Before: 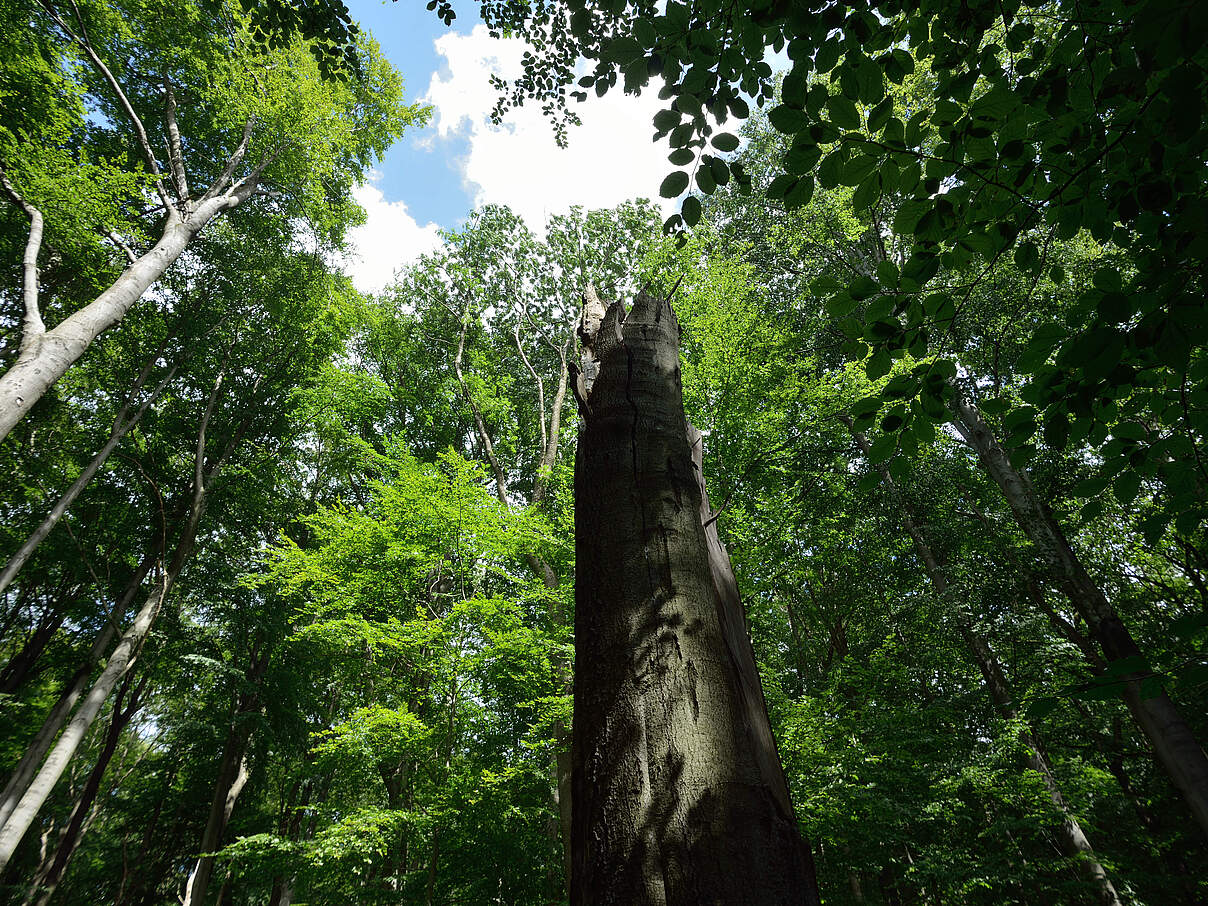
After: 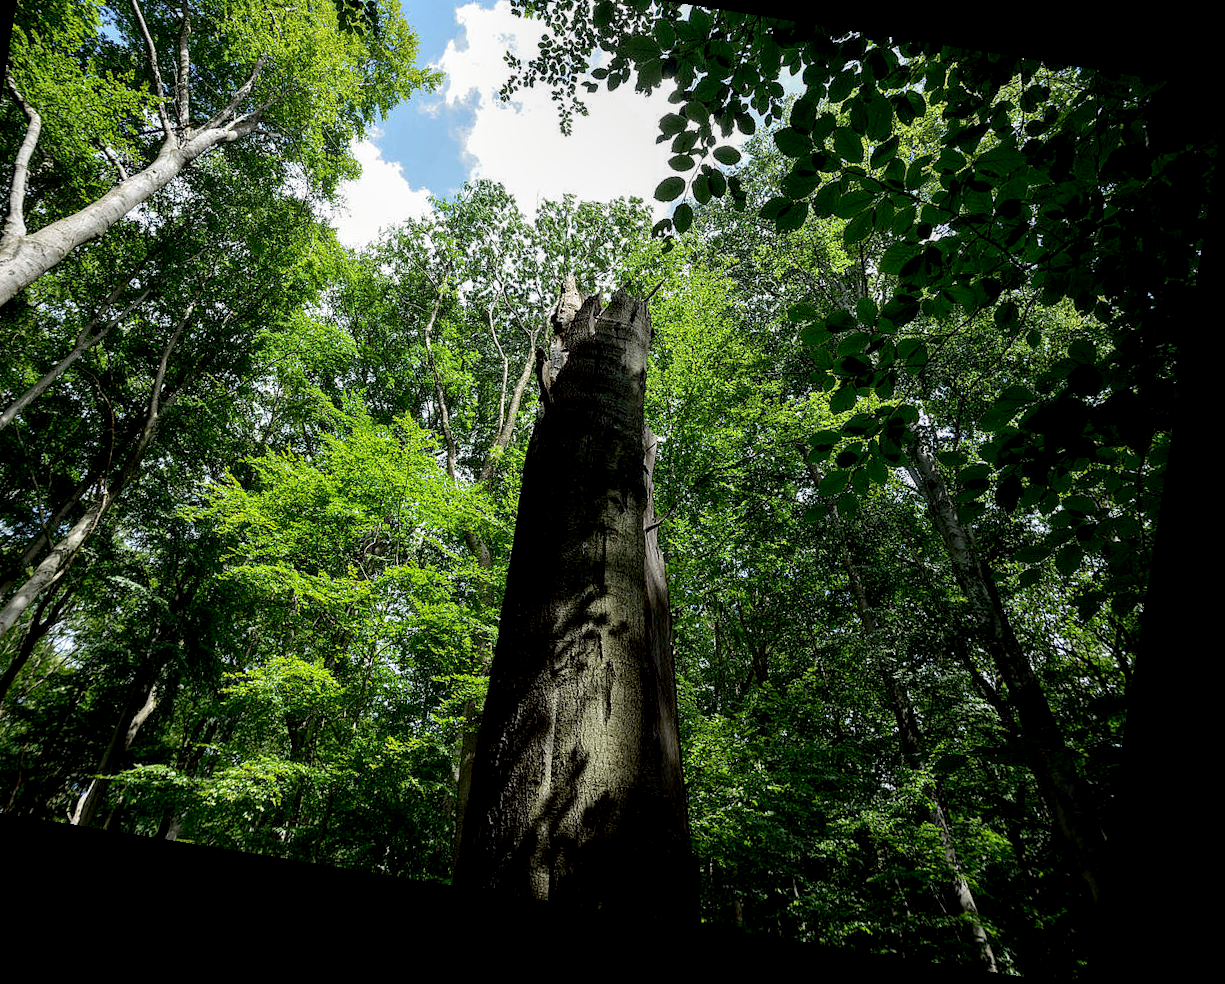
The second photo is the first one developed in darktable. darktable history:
crop and rotate: left 8.262%, top 9.226%
local contrast: on, module defaults
exposure: black level correction 0.009, exposure 0.014 EV, compensate highlight preservation false
rotate and perspective: rotation 9.12°, automatic cropping off
